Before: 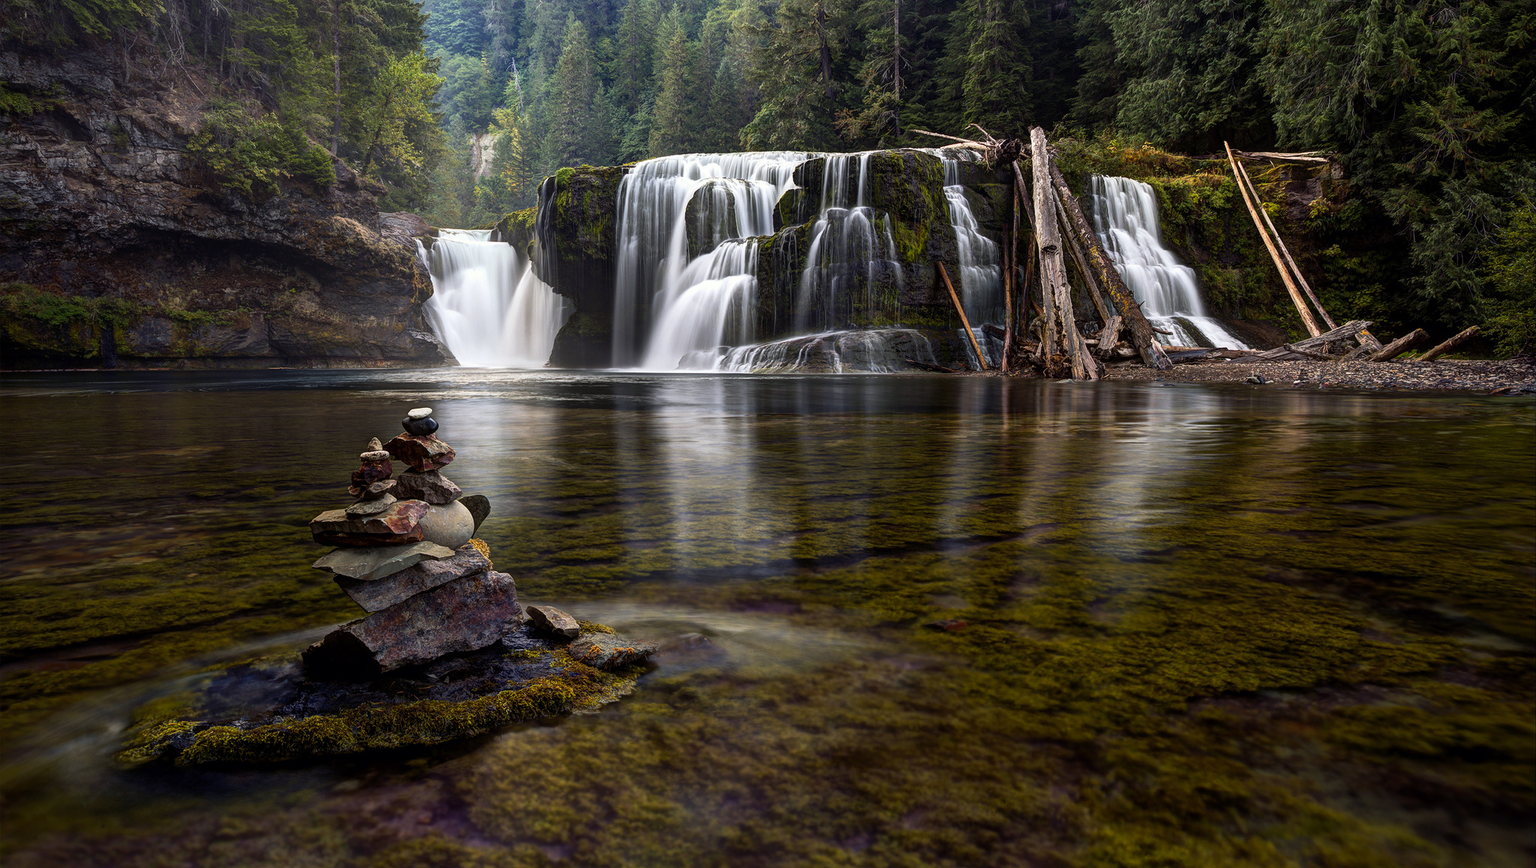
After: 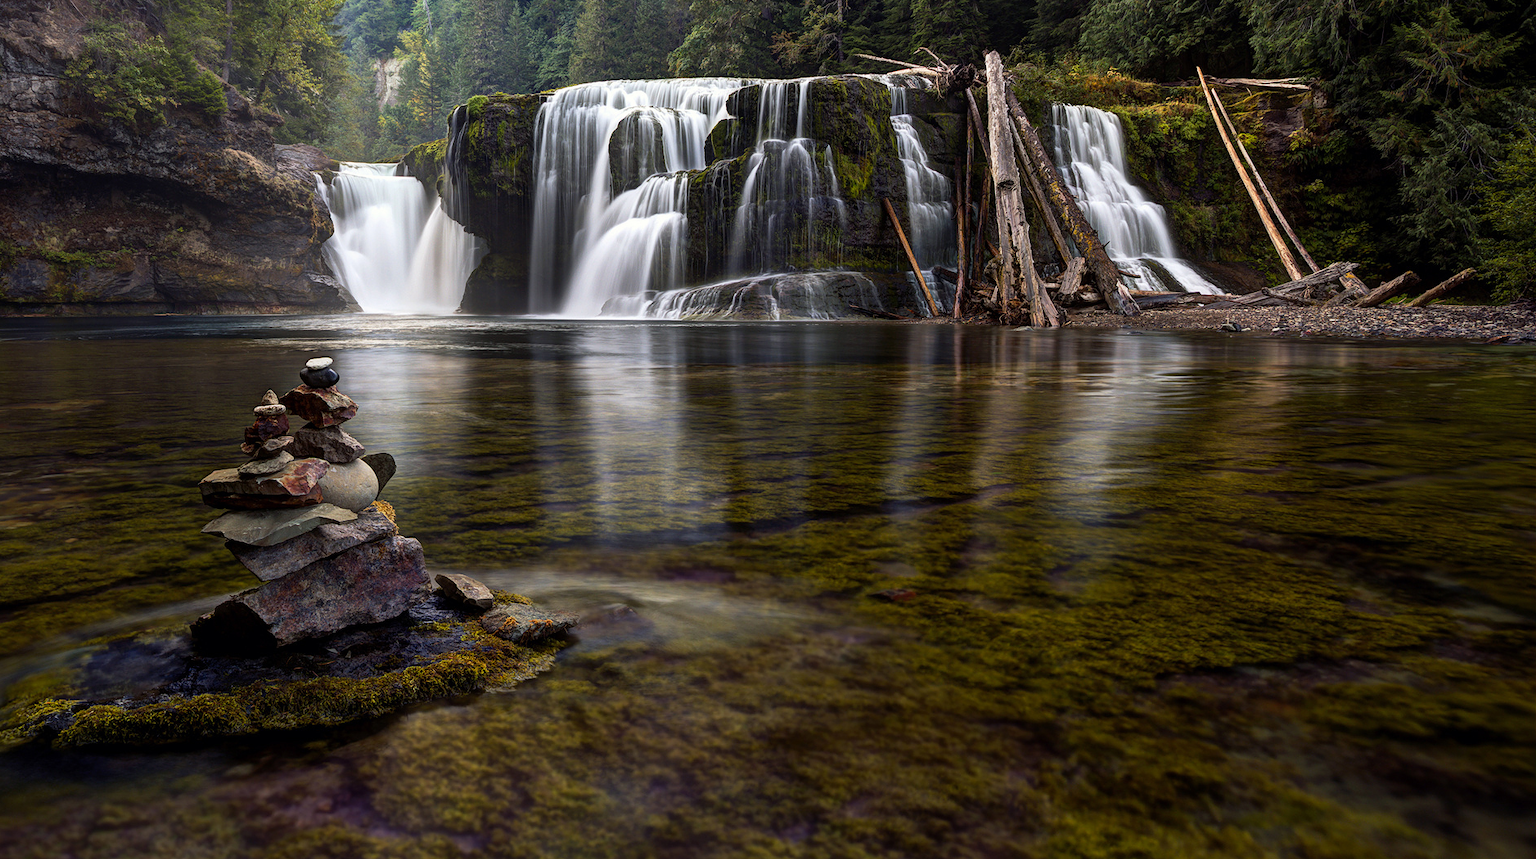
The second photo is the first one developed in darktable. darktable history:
crop and rotate: left 8.311%, top 9.245%
